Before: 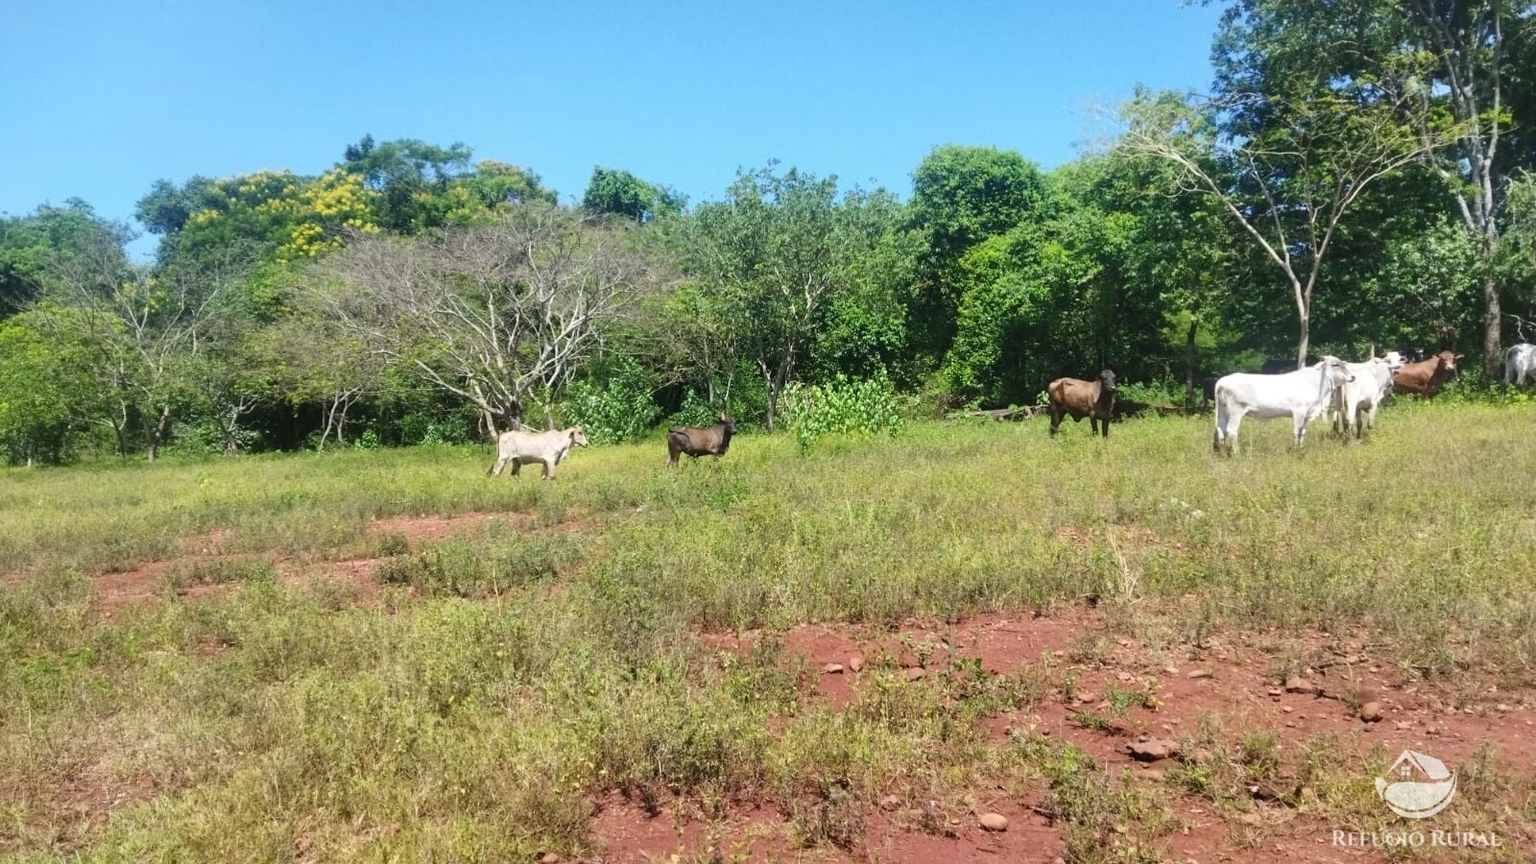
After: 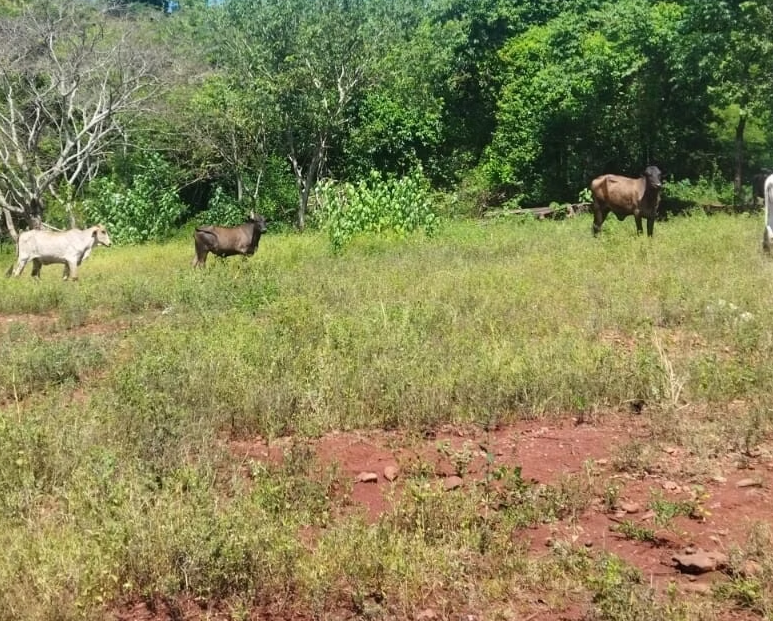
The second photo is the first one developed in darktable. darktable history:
crop: left 31.322%, top 24.414%, right 20.338%, bottom 6.57%
